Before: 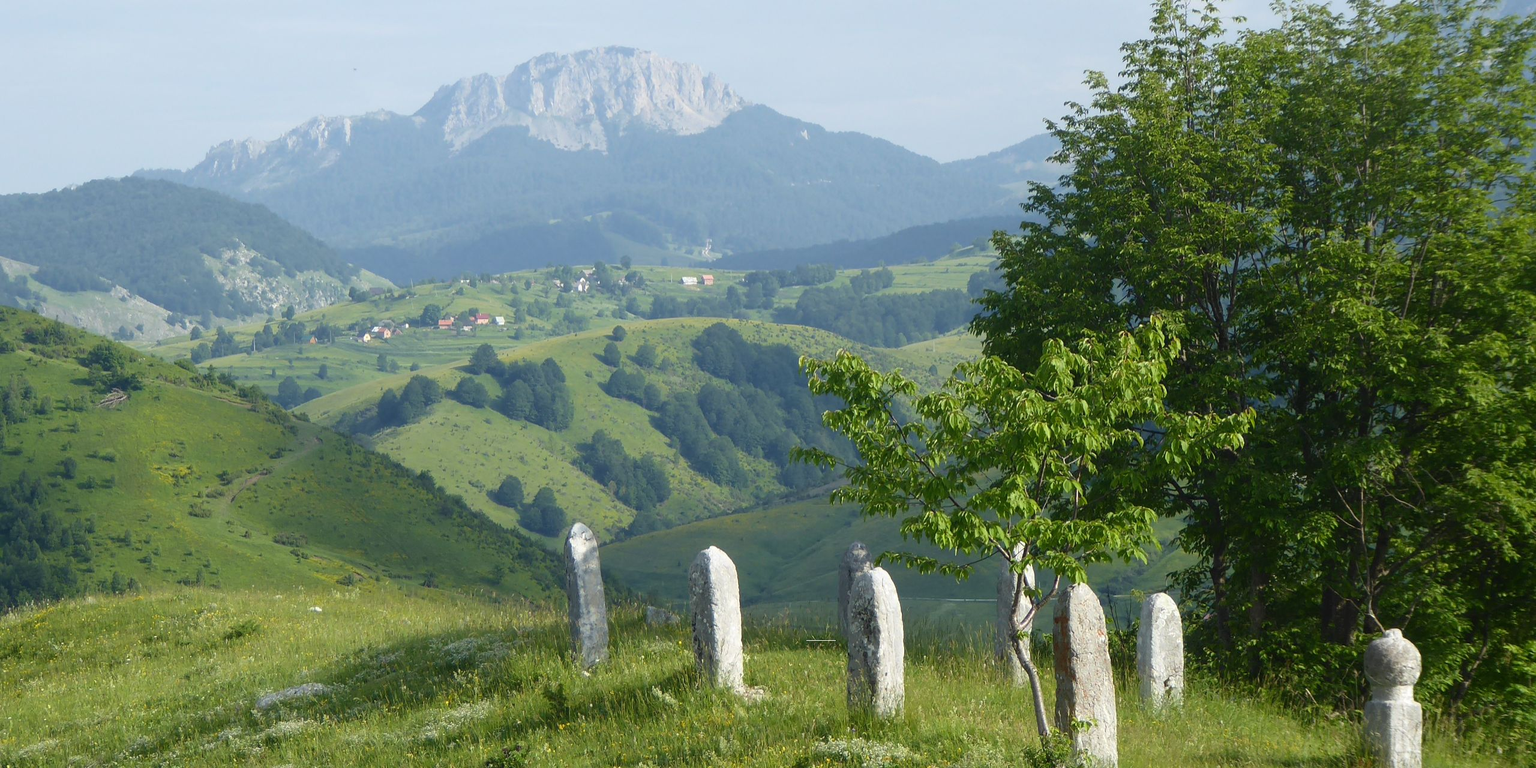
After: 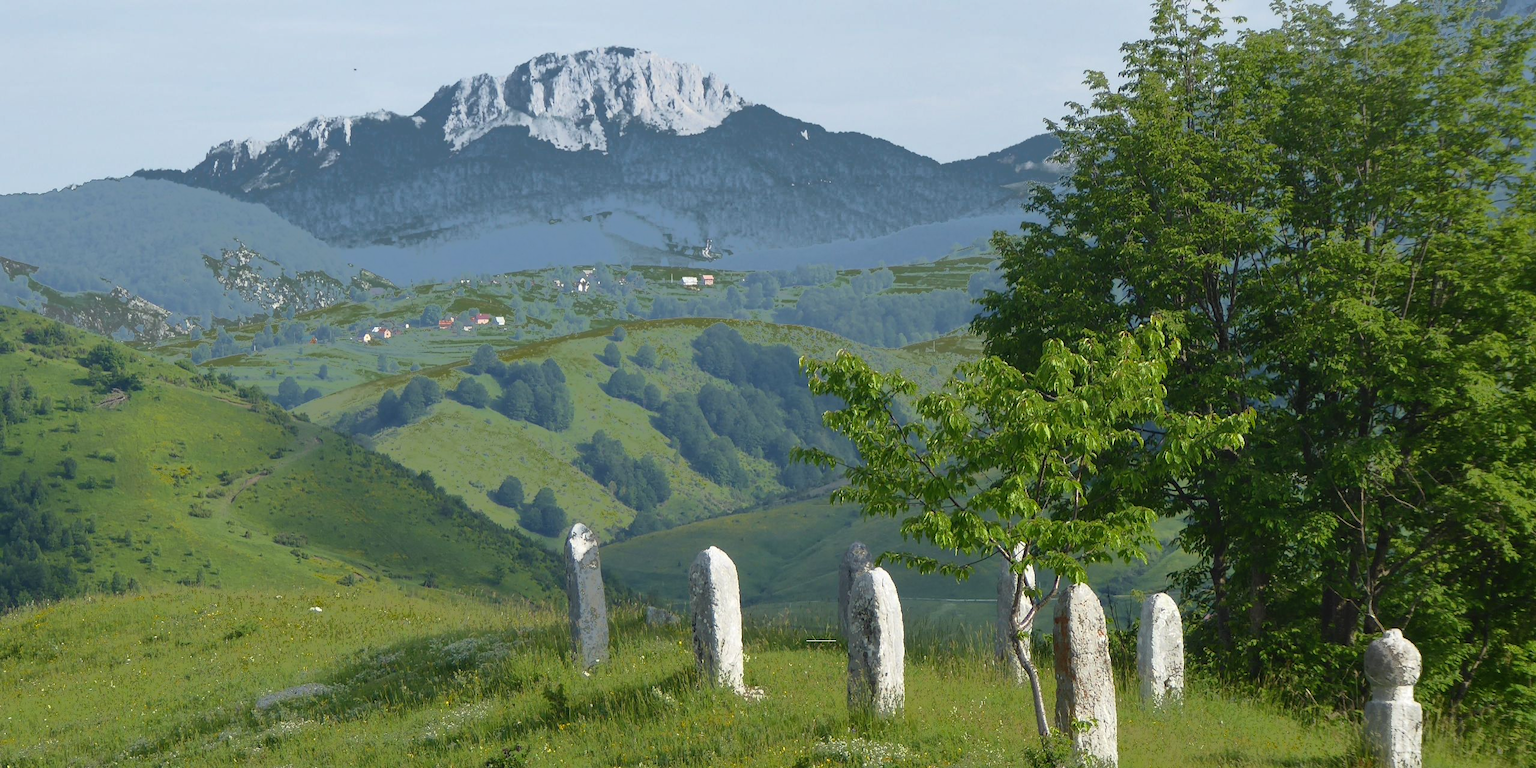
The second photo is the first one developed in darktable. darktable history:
shadows and highlights: shadows 37.27, highlights -28.18, soften with gaussian
fill light: exposure -0.73 EV, center 0.69, width 2.2
